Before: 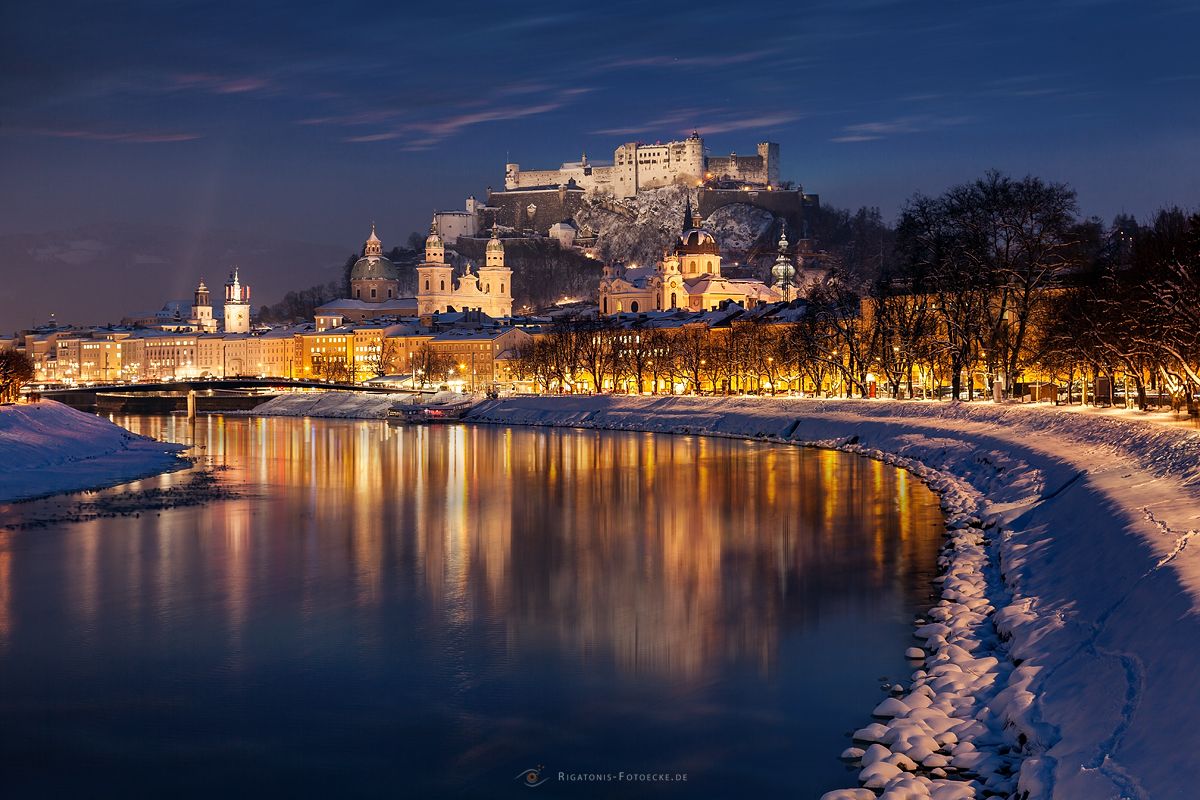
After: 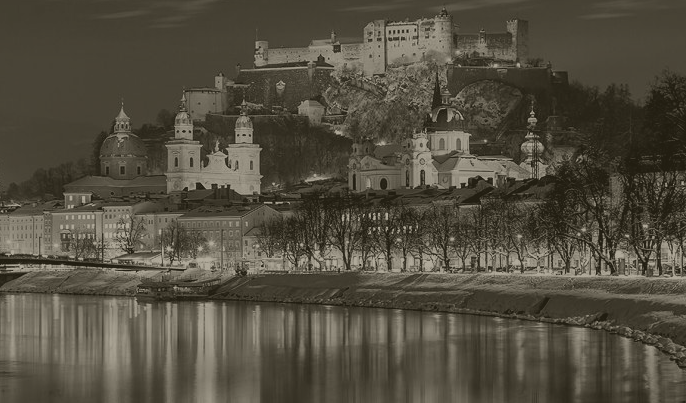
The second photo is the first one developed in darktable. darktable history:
crop: left 20.932%, top 15.471%, right 21.848%, bottom 34.081%
colorize: hue 41.44°, saturation 22%, source mix 60%, lightness 10.61%
